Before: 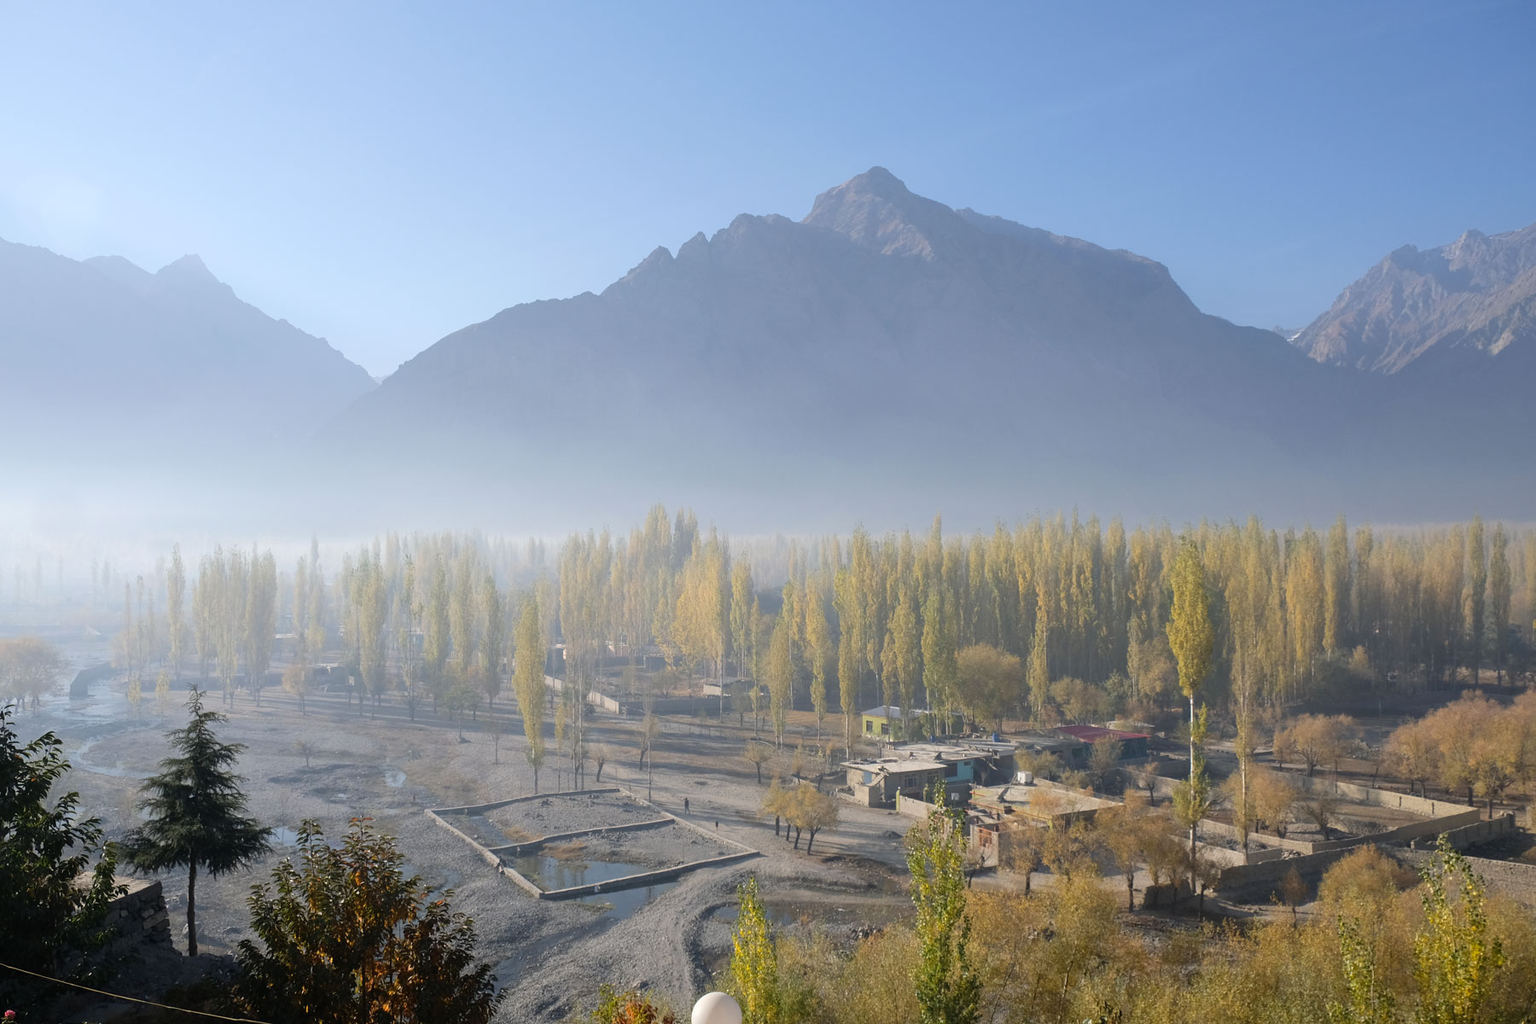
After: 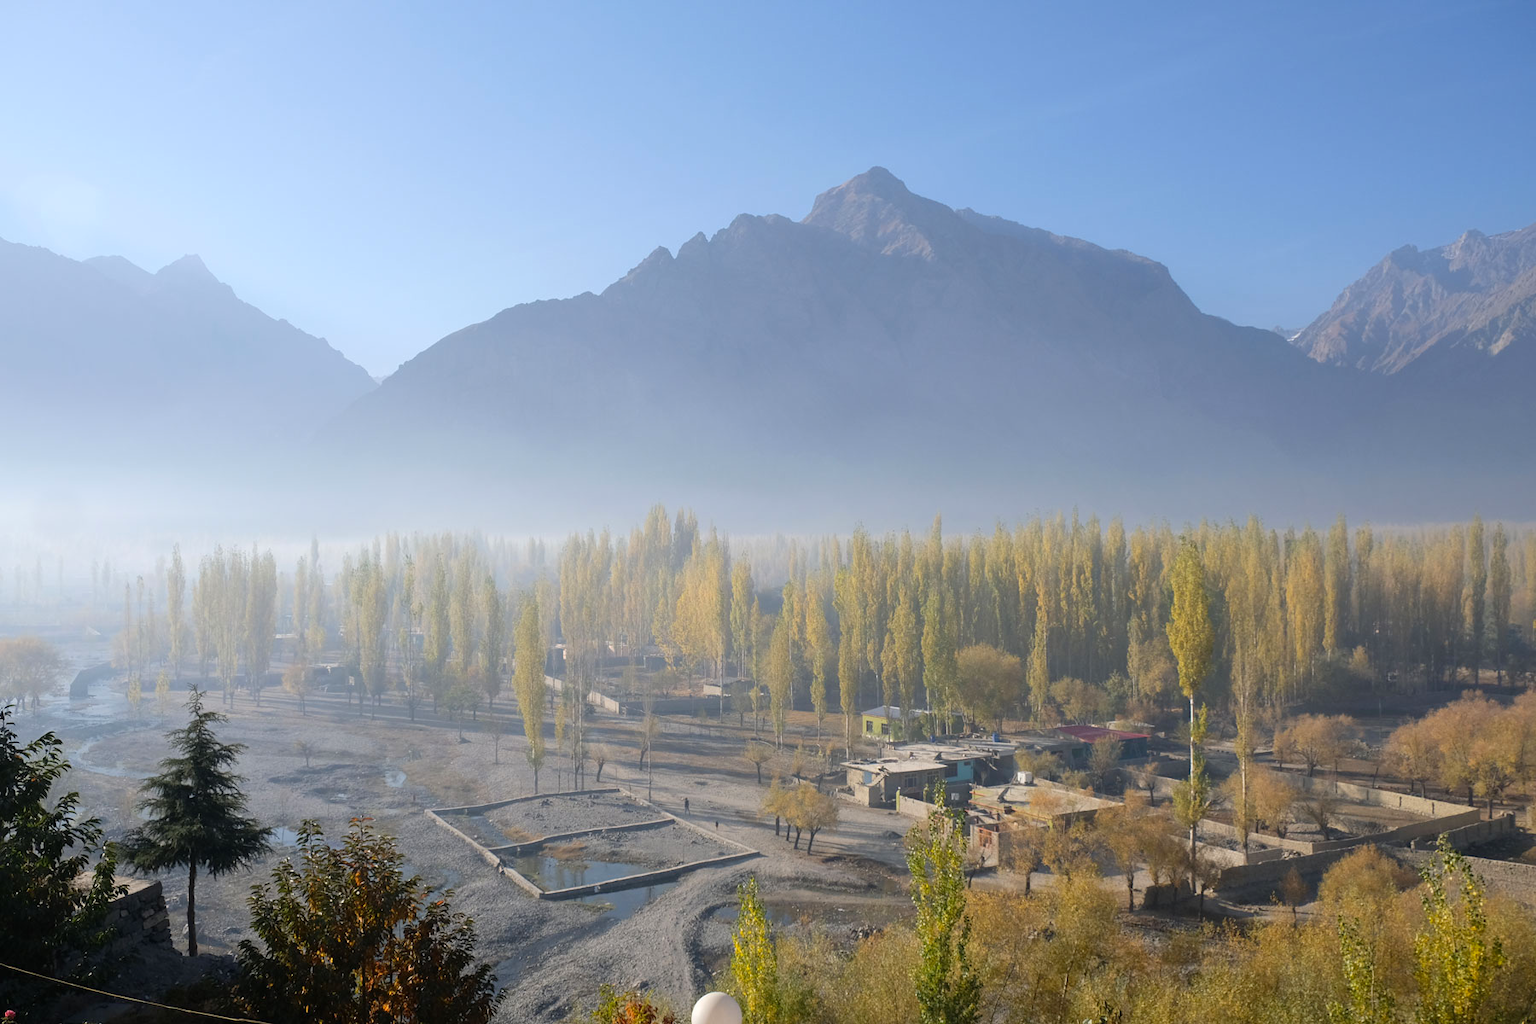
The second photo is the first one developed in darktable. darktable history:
contrast brightness saturation: saturation 0.102
